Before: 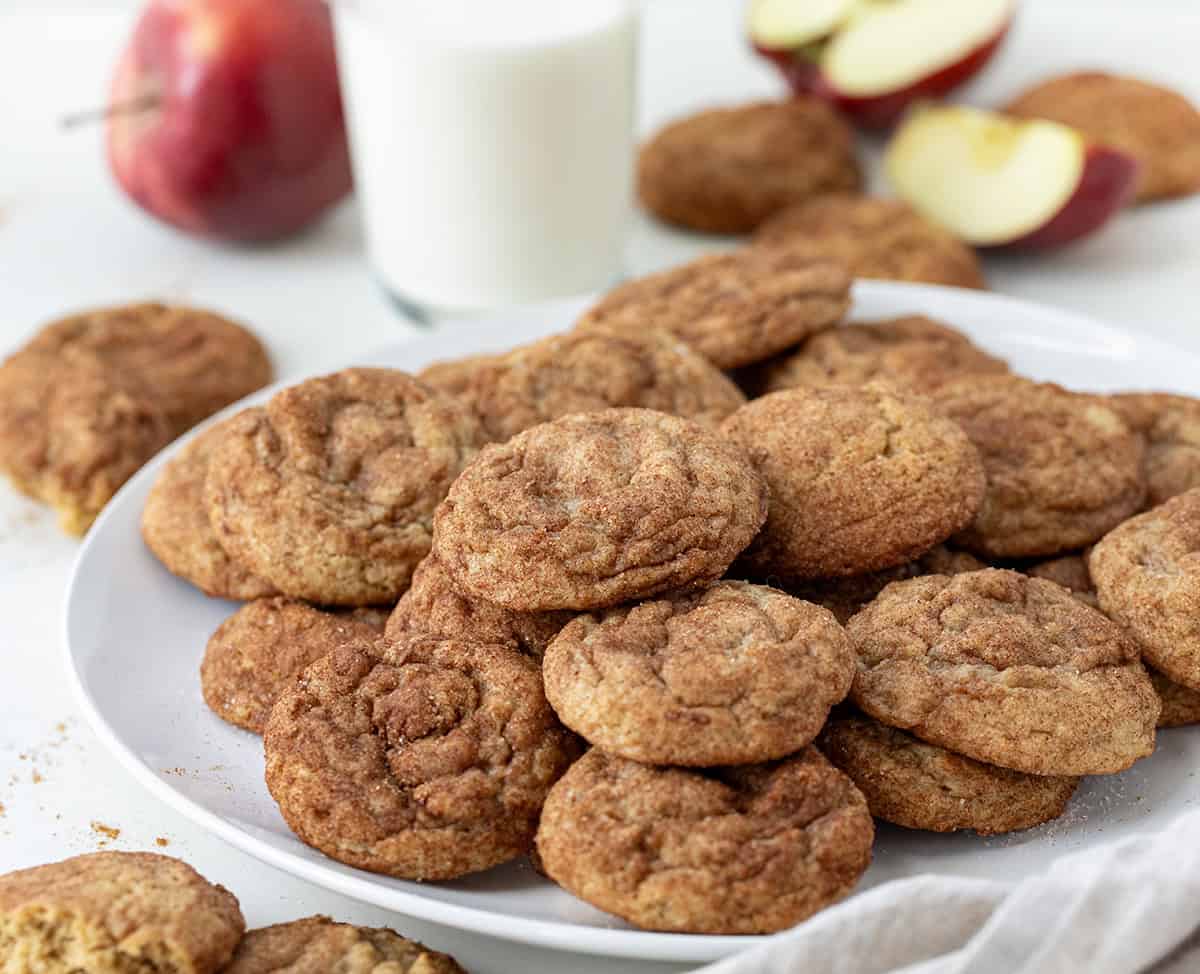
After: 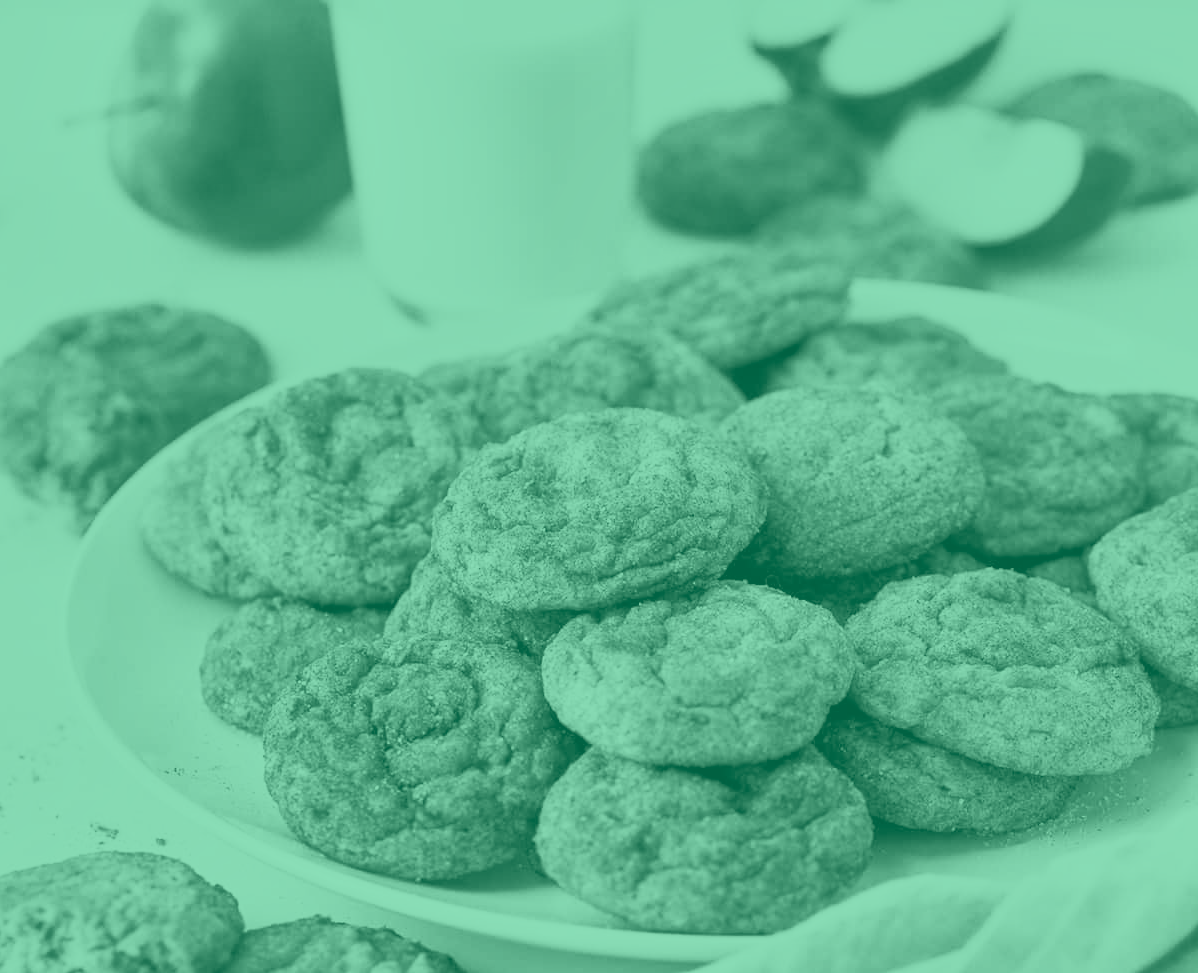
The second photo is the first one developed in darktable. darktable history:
color balance rgb: linear chroma grading › global chroma 9.31%, global vibrance 41.49%
colorize: hue 147.6°, saturation 65%, lightness 21.64%
crop and rotate: left 0.126%
shadows and highlights: highlights color adjustment 0%, low approximation 0.01, soften with gaussian
base curve: curves: ch0 [(0, 0) (0.088, 0.125) (0.176, 0.251) (0.354, 0.501) (0.613, 0.749) (1, 0.877)], preserve colors none
